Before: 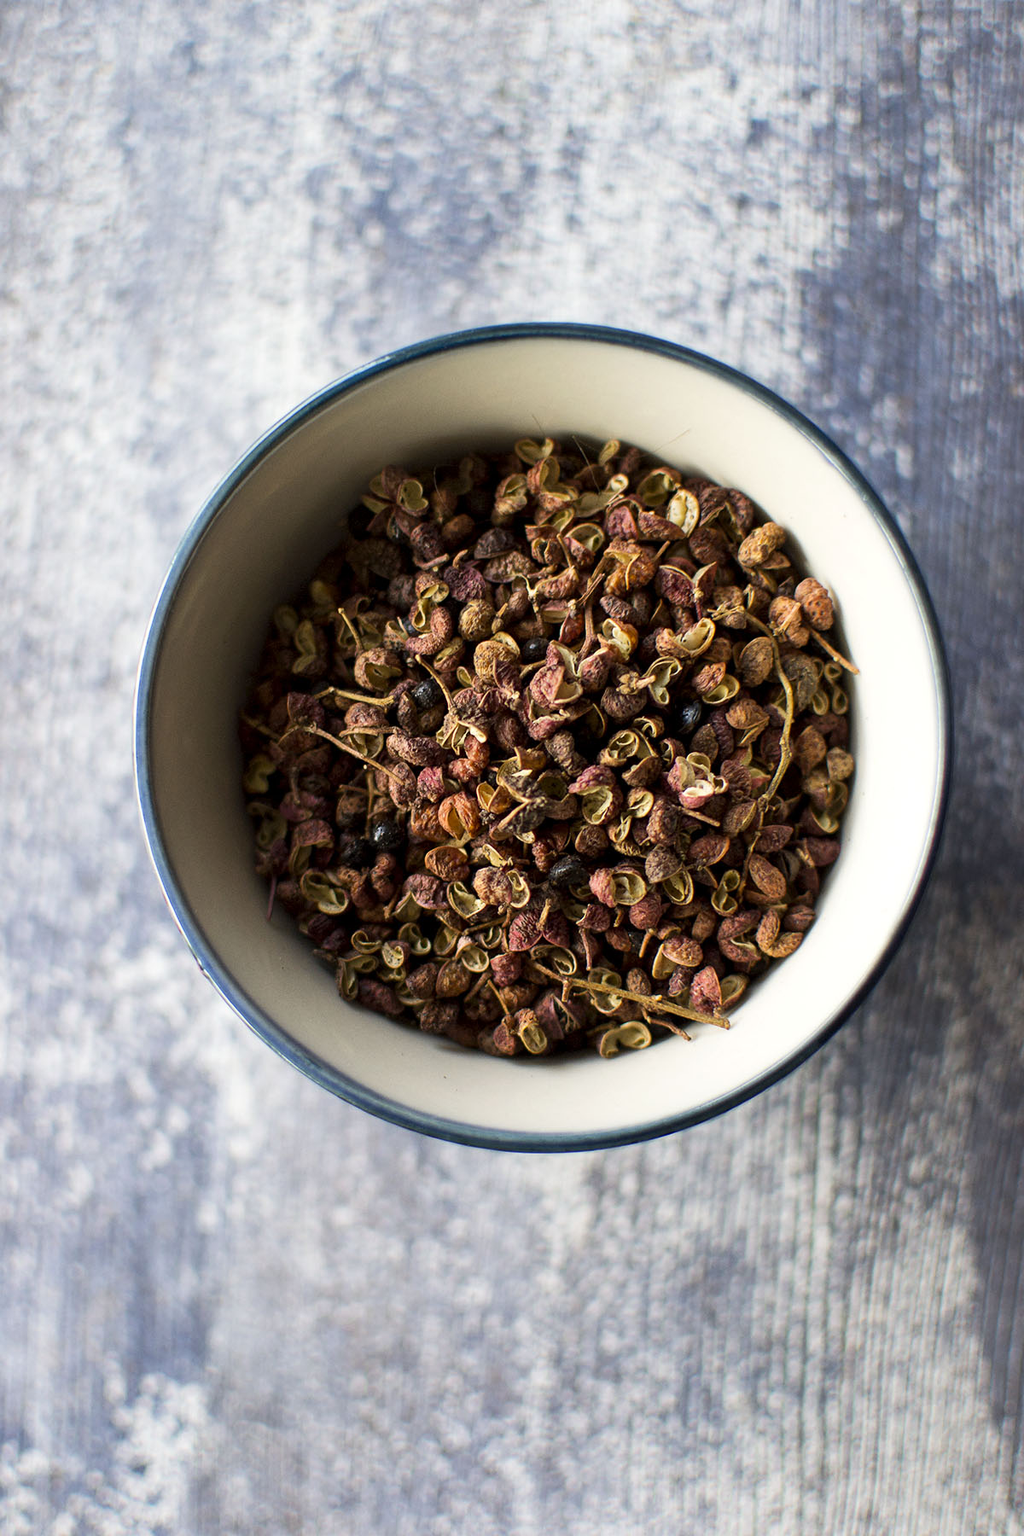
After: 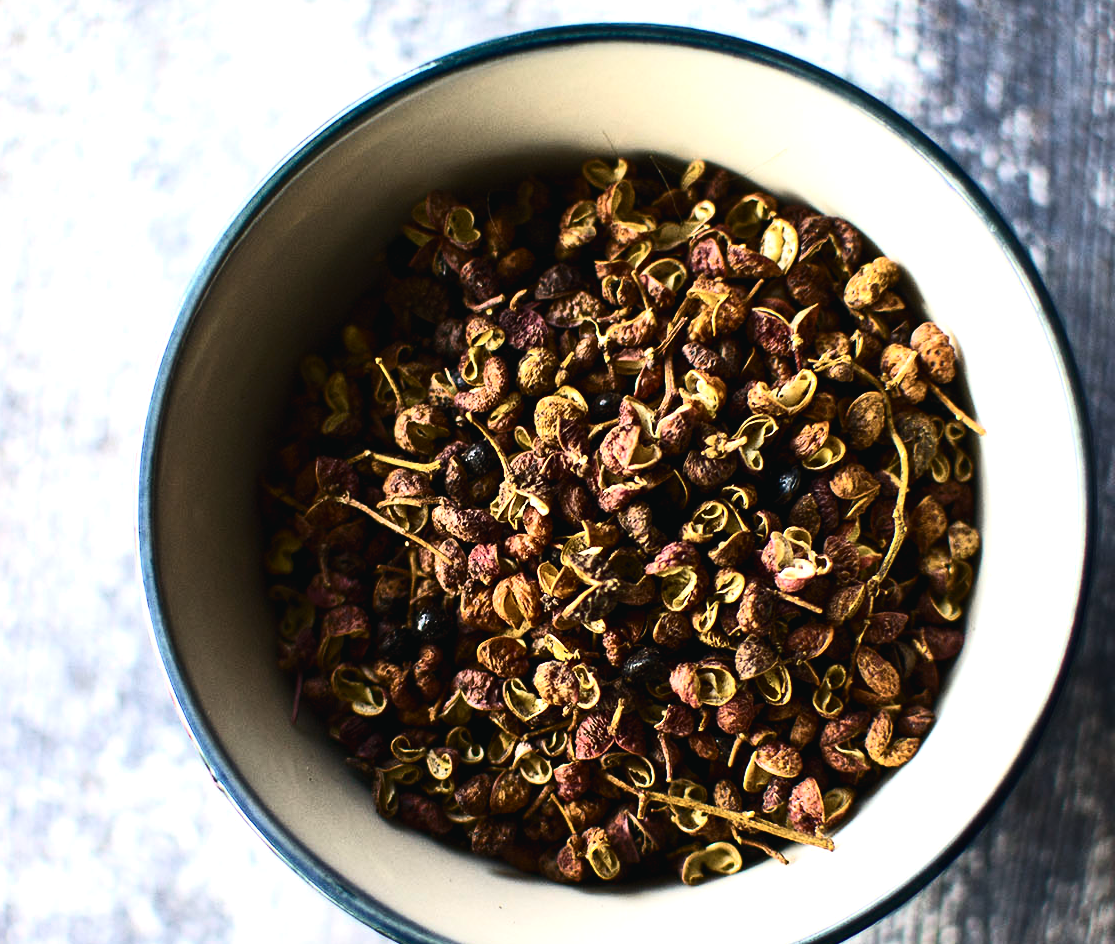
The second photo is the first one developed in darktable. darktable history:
color balance rgb: shadows lift › chroma 2.05%, shadows lift › hue 220.58°, global offset › luminance 0.712%, linear chroma grading › global chroma 9.07%, perceptual saturation grading › global saturation 29.811%, perceptual brilliance grading › highlights 16.42%, perceptual brilliance grading › shadows -14.096%, global vibrance 20%
crop: left 1.774%, top 19.733%, right 5.259%, bottom 27.801%
contrast equalizer: octaves 7, y [[0.5, 0.501, 0.532, 0.538, 0.54, 0.541], [0.5 ×6], [0.5 ×6], [0 ×6], [0 ×6]], mix 0.304
contrast brightness saturation: contrast 0.255, saturation -0.313
